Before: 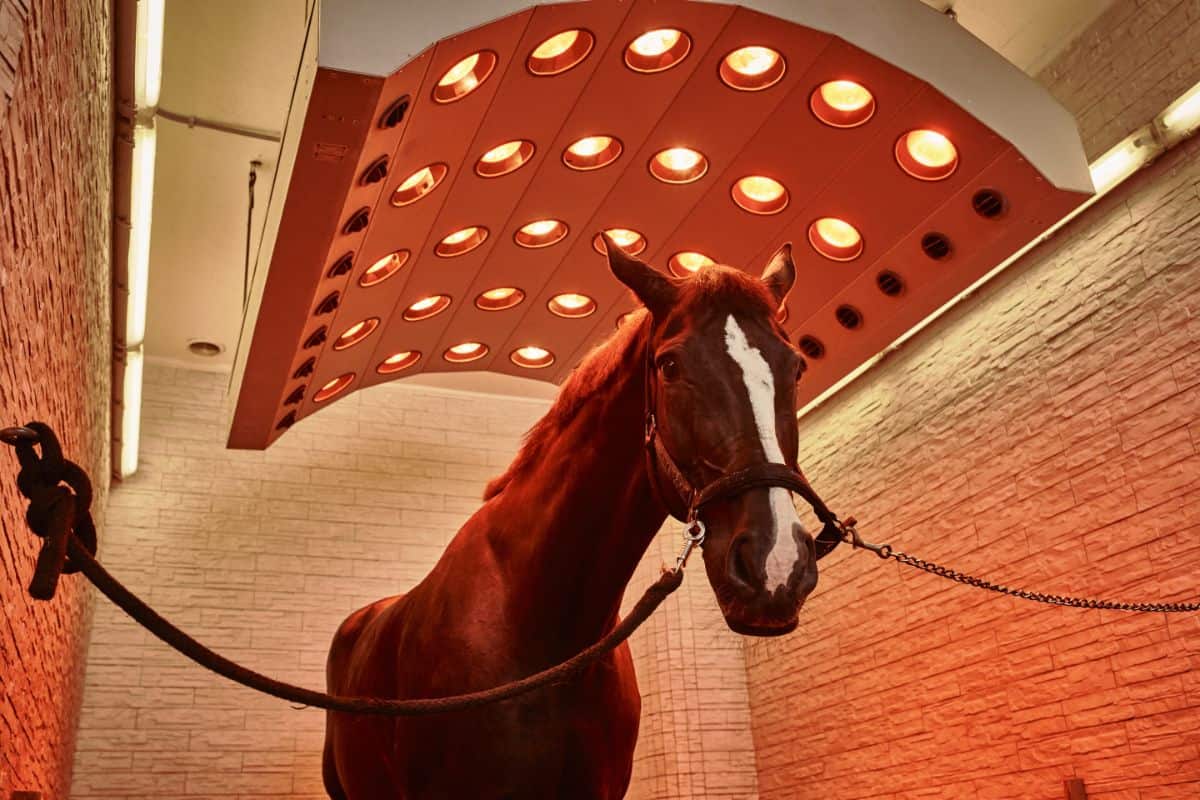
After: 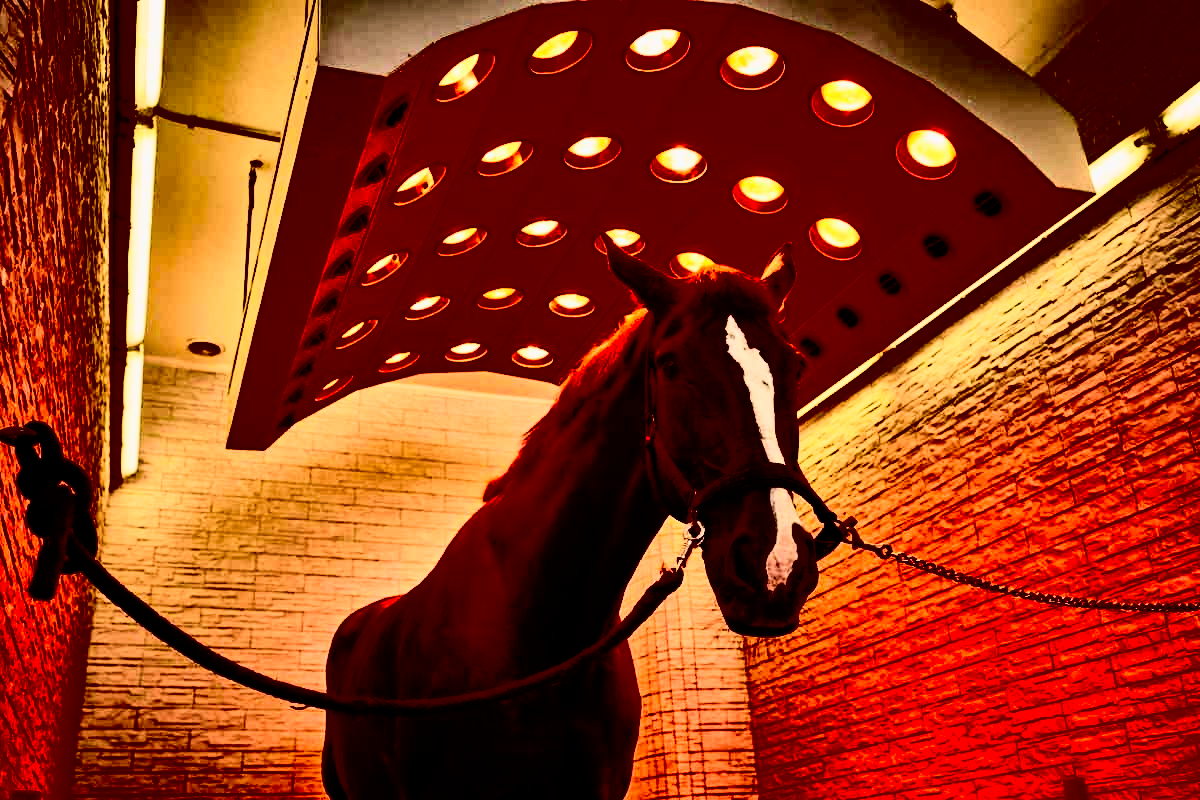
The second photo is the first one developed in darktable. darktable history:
contrast brightness saturation: contrast 0.773, brightness -0.995, saturation 0.994
filmic rgb: black relative exposure -5.04 EV, white relative exposure 3.52 EV, threshold 5.97 EV, hardness 3.17, contrast 1.388, highlights saturation mix -30.6%, enable highlight reconstruction true
